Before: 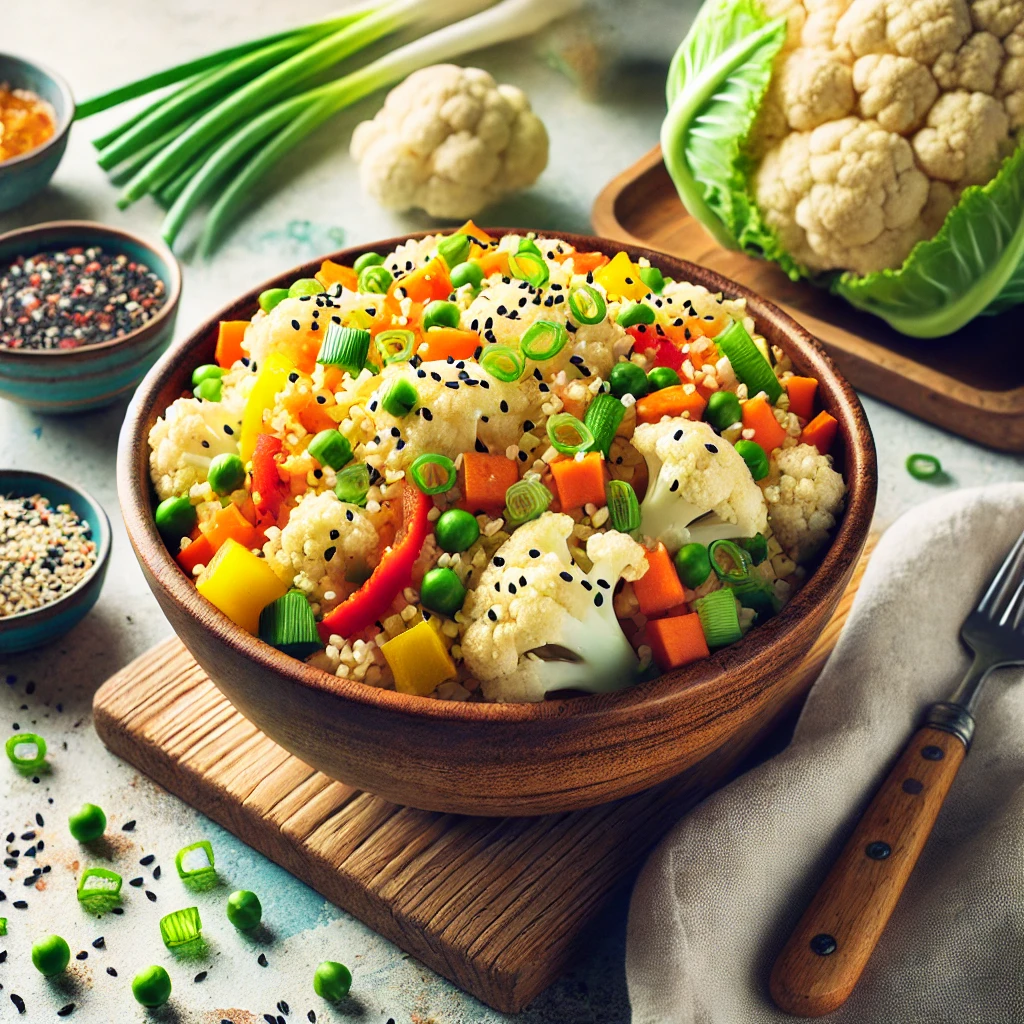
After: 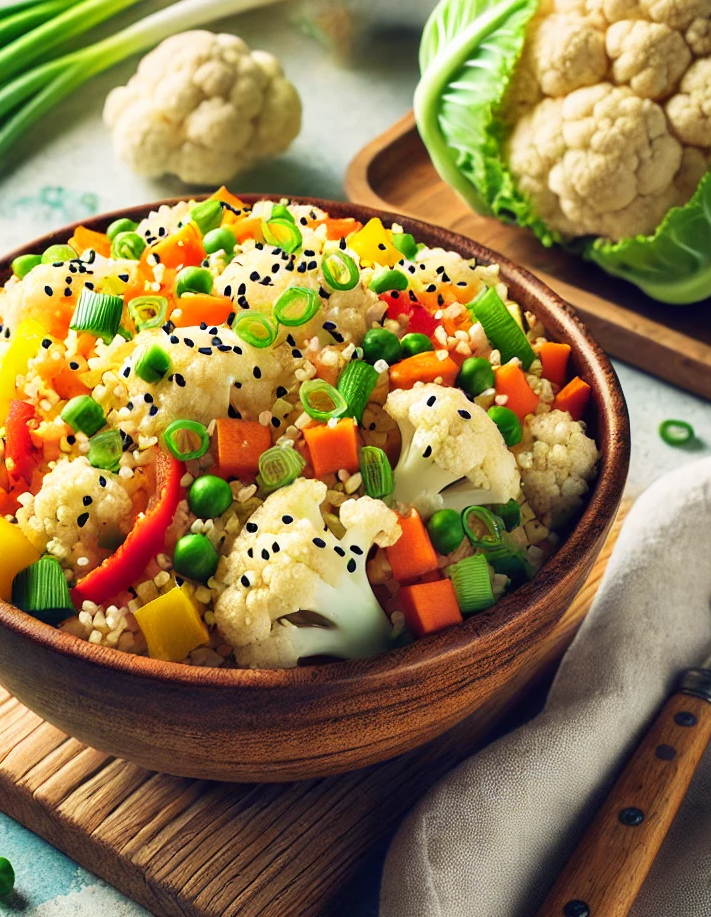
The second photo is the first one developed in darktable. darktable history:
crop and rotate: left 24.184%, top 3.351%, right 6.287%, bottom 7.046%
